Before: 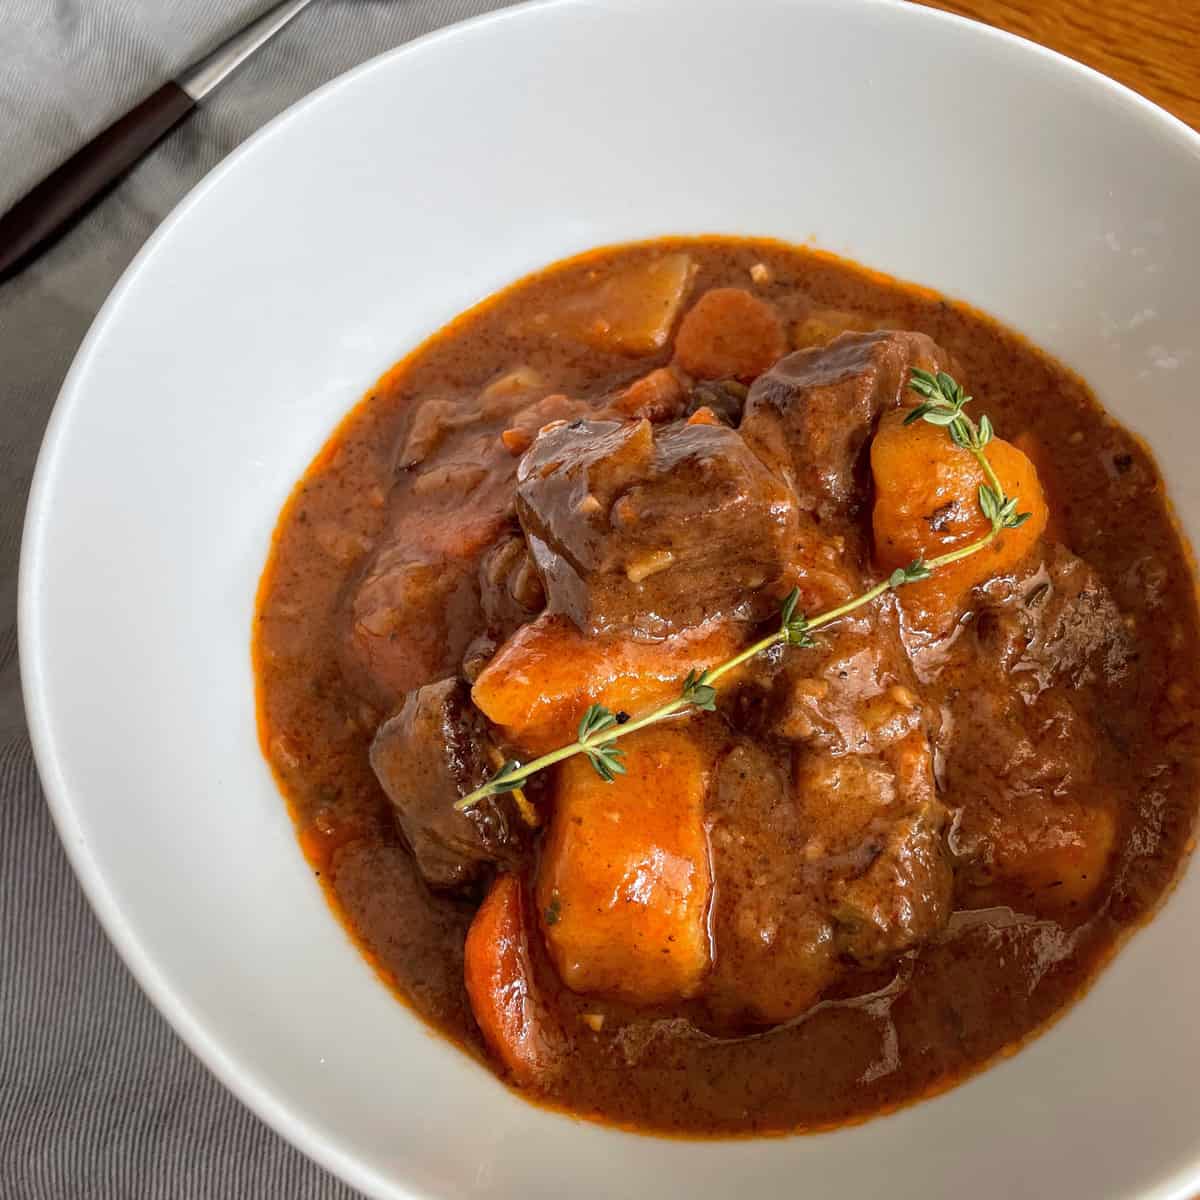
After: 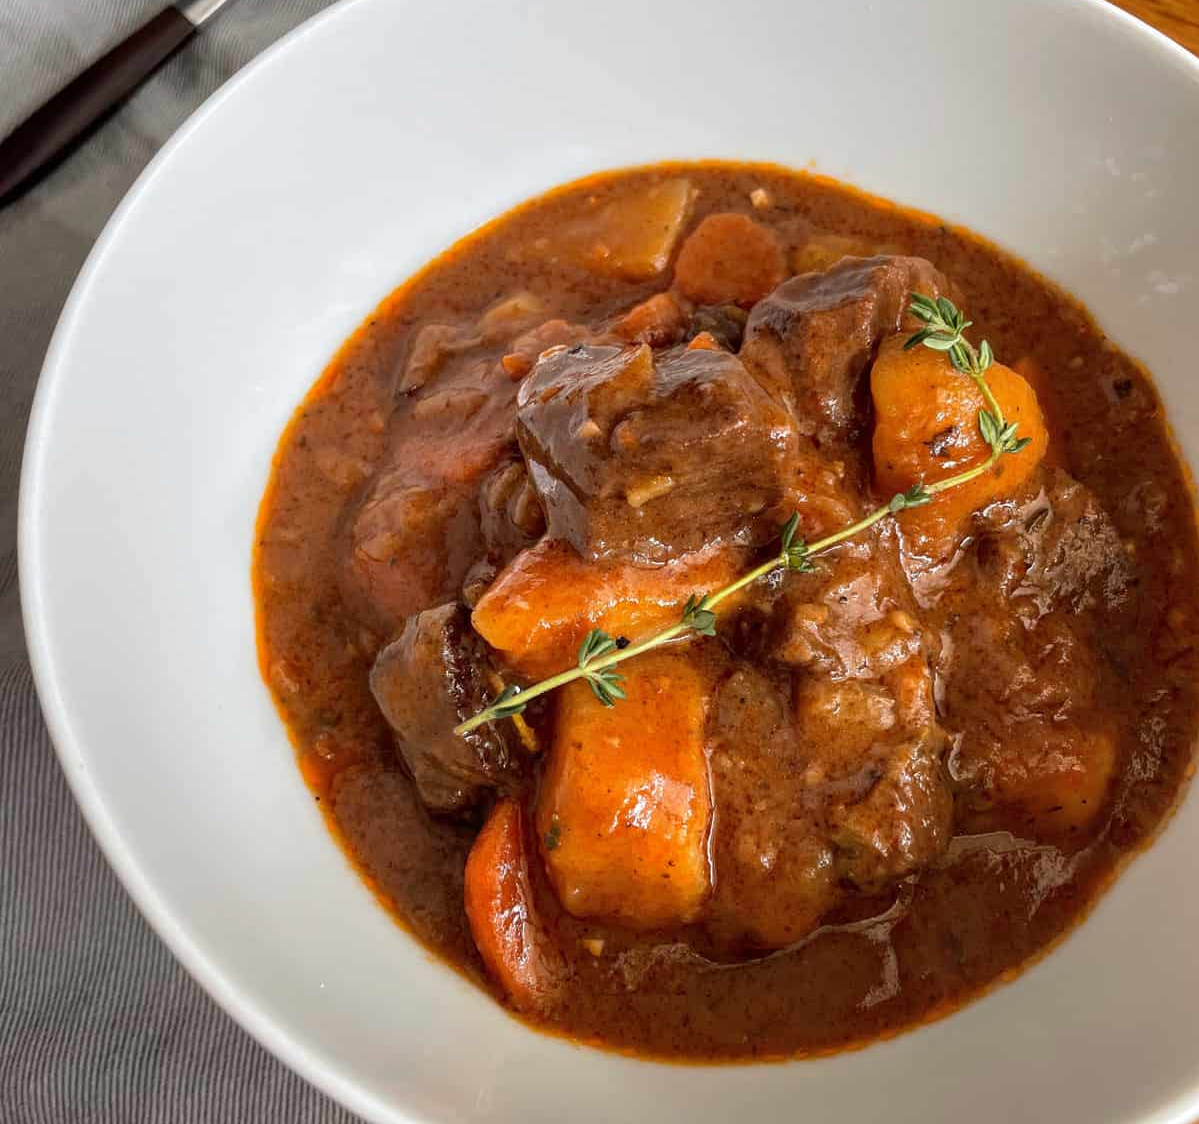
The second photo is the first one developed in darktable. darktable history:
tone equalizer: on, module defaults
crop and rotate: top 6.332%
